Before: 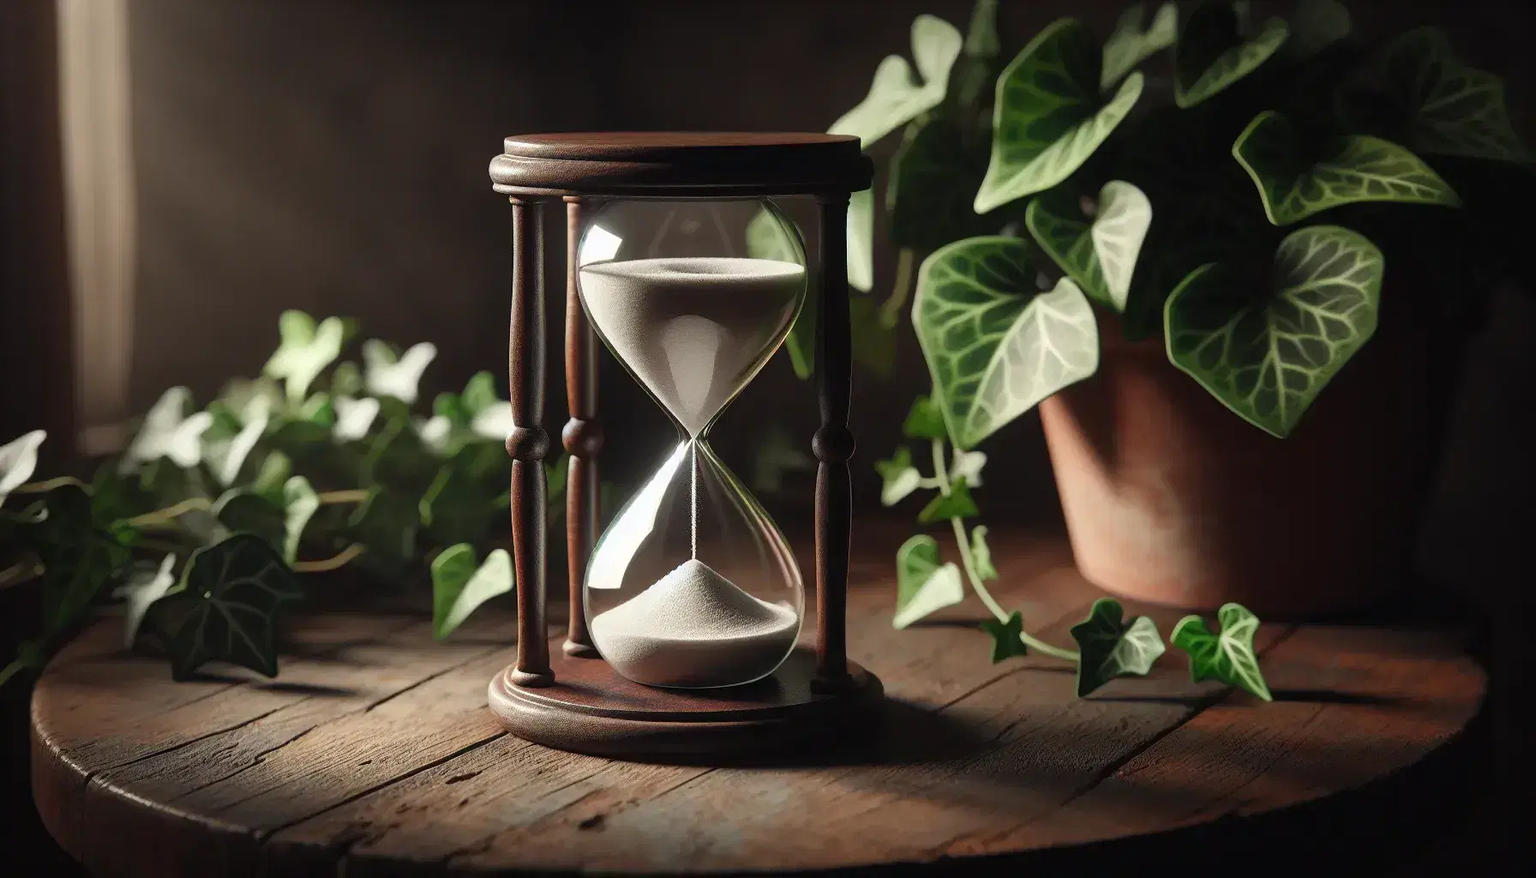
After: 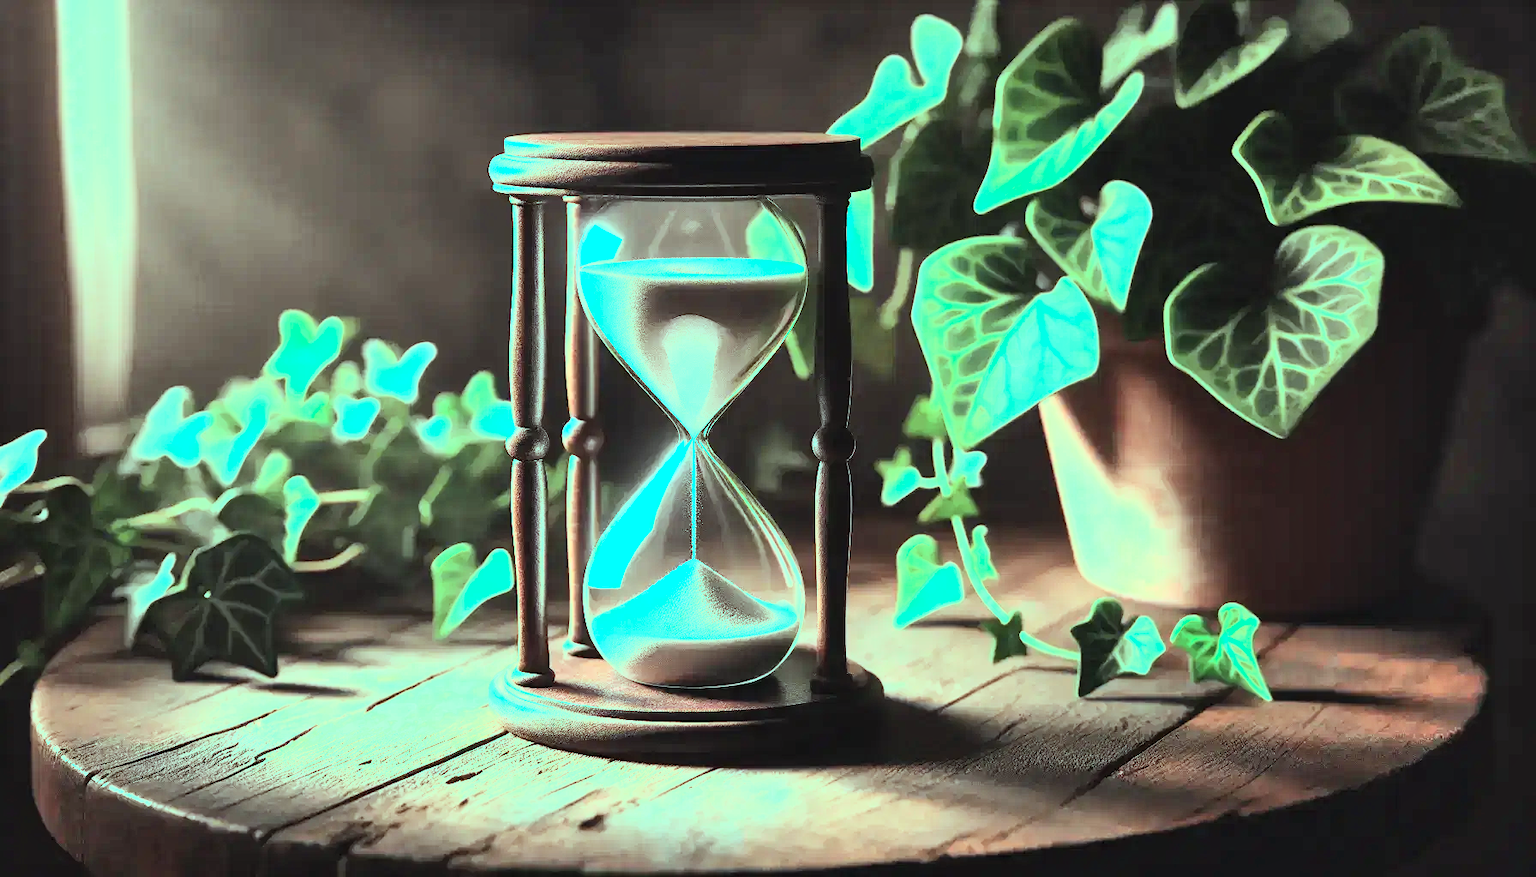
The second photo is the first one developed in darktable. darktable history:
tone curve: curves: ch0 [(0, 0) (0.003, 0.004) (0.011, 0.016) (0.025, 0.035) (0.044, 0.062) (0.069, 0.097) (0.1, 0.143) (0.136, 0.205) (0.177, 0.276) (0.224, 0.36) (0.277, 0.461) (0.335, 0.584) (0.399, 0.686) (0.468, 0.783) (0.543, 0.868) (0.623, 0.927) (0.709, 0.96) (0.801, 0.974) (0.898, 0.986) (1, 1)], color space Lab, independent channels, preserve colors none
color balance rgb: shadows lift › hue 86.84°, highlights gain › luminance 20.015%, highlights gain › chroma 13.104%, highlights gain › hue 175.49°, perceptual saturation grading › global saturation 0.197%
exposure: exposure 0.641 EV, compensate exposure bias true, compensate highlight preservation false
shadows and highlights: low approximation 0.01, soften with gaussian
